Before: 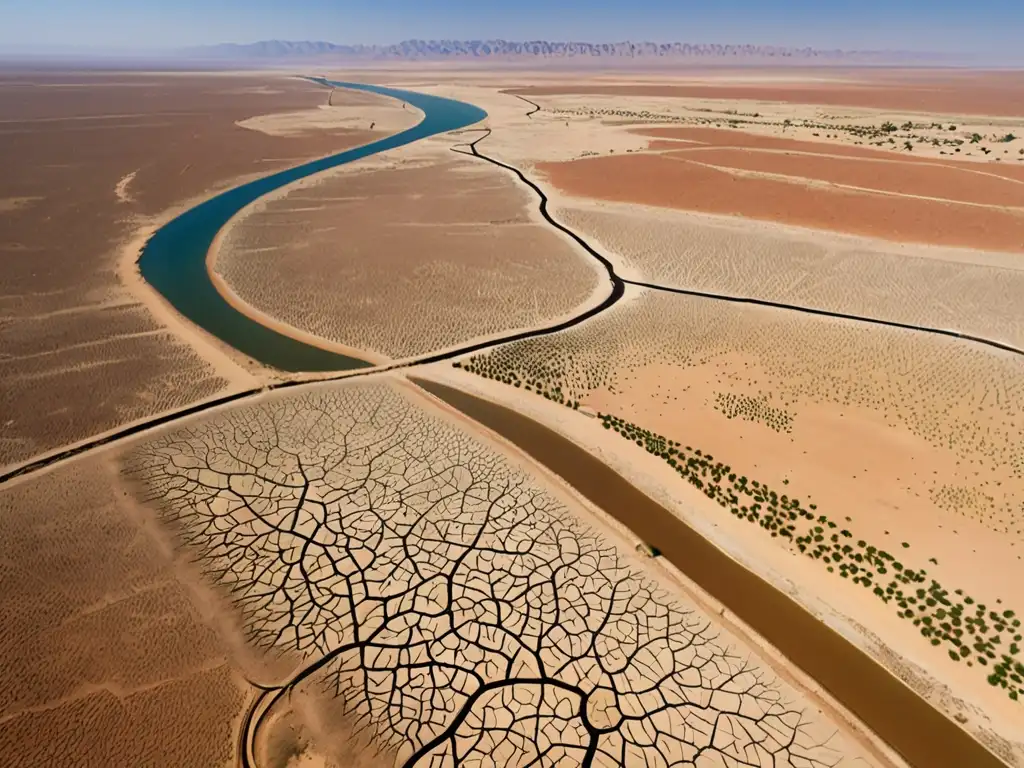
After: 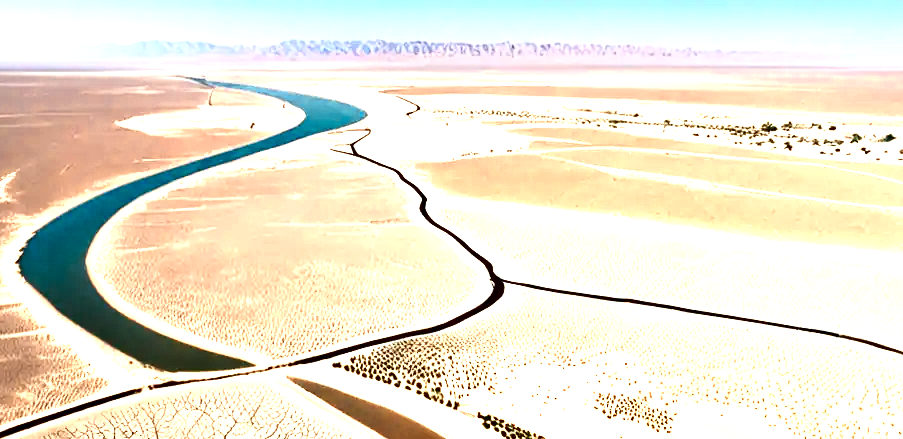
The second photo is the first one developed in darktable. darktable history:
crop and rotate: left 11.783%, bottom 42.817%
color zones: curves: ch0 [(0.018, 0.548) (0.197, 0.654) (0.425, 0.447) (0.605, 0.658) (0.732, 0.579)]; ch1 [(0.105, 0.531) (0.224, 0.531) (0.386, 0.39) (0.618, 0.456) (0.732, 0.456) (0.956, 0.421)]; ch2 [(0.039, 0.583) (0.215, 0.465) (0.399, 0.544) (0.465, 0.548) (0.614, 0.447) (0.724, 0.43) (0.882, 0.623) (0.956, 0.632)]
exposure: exposure 1.221 EV, compensate highlight preservation false
contrast equalizer: octaves 7, y [[0.6 ×6], [0.55 ×6], [0 ×6], [0 ×6], [0 ×6]]
contrast brightness saturation: contrast 0.146, brightness 0.043
